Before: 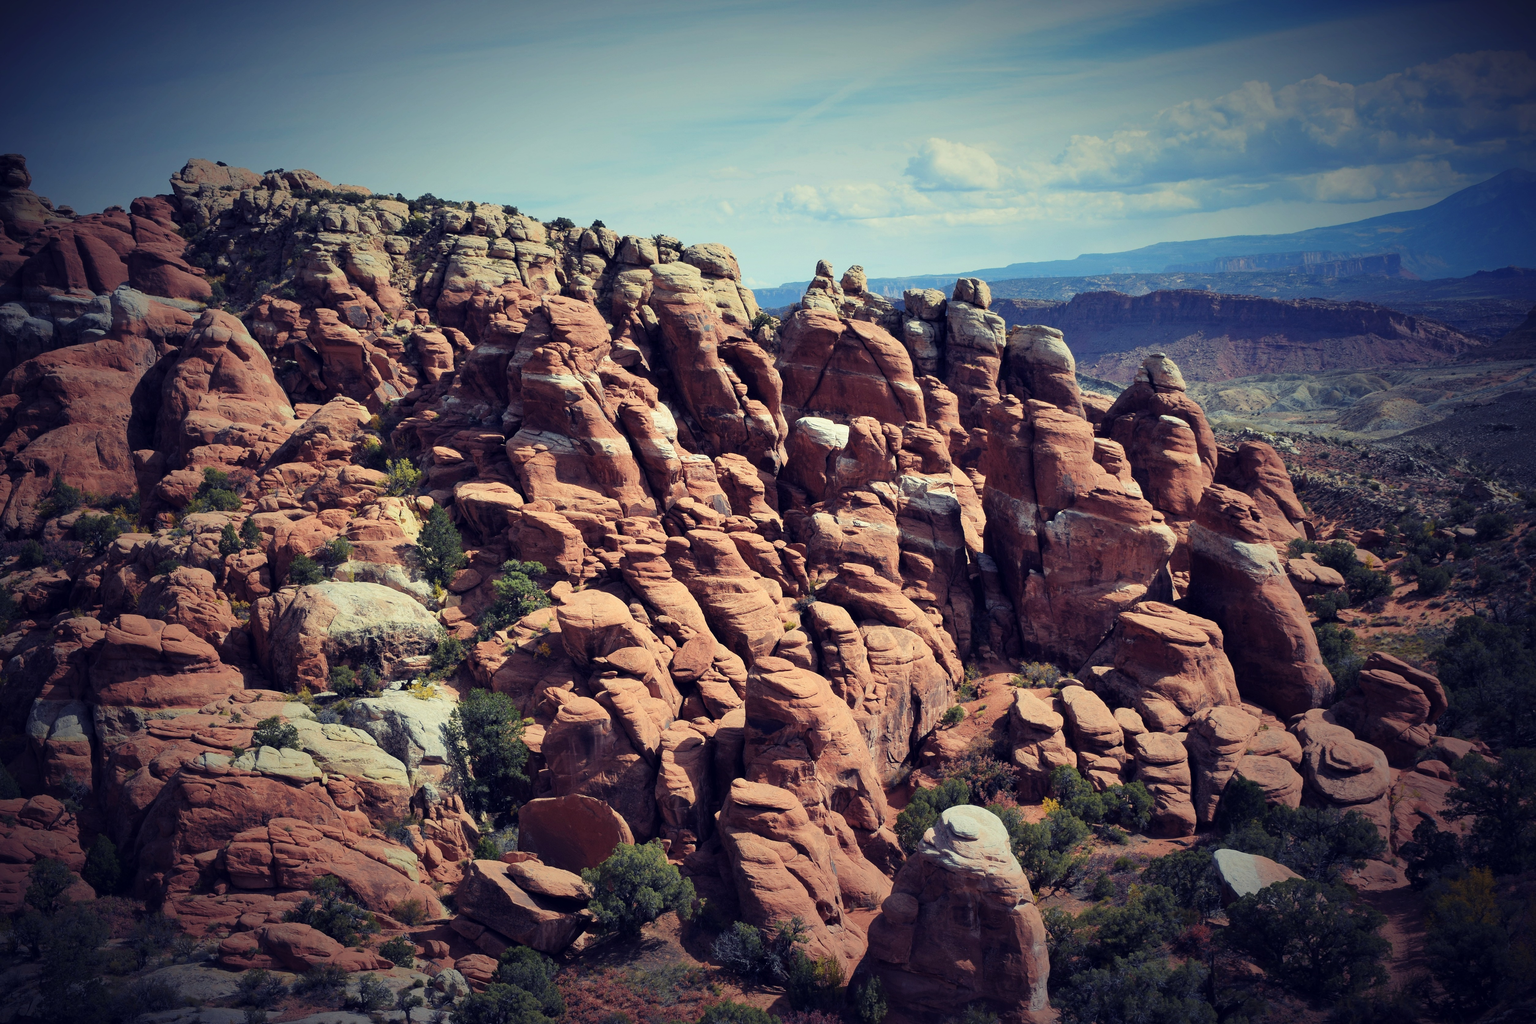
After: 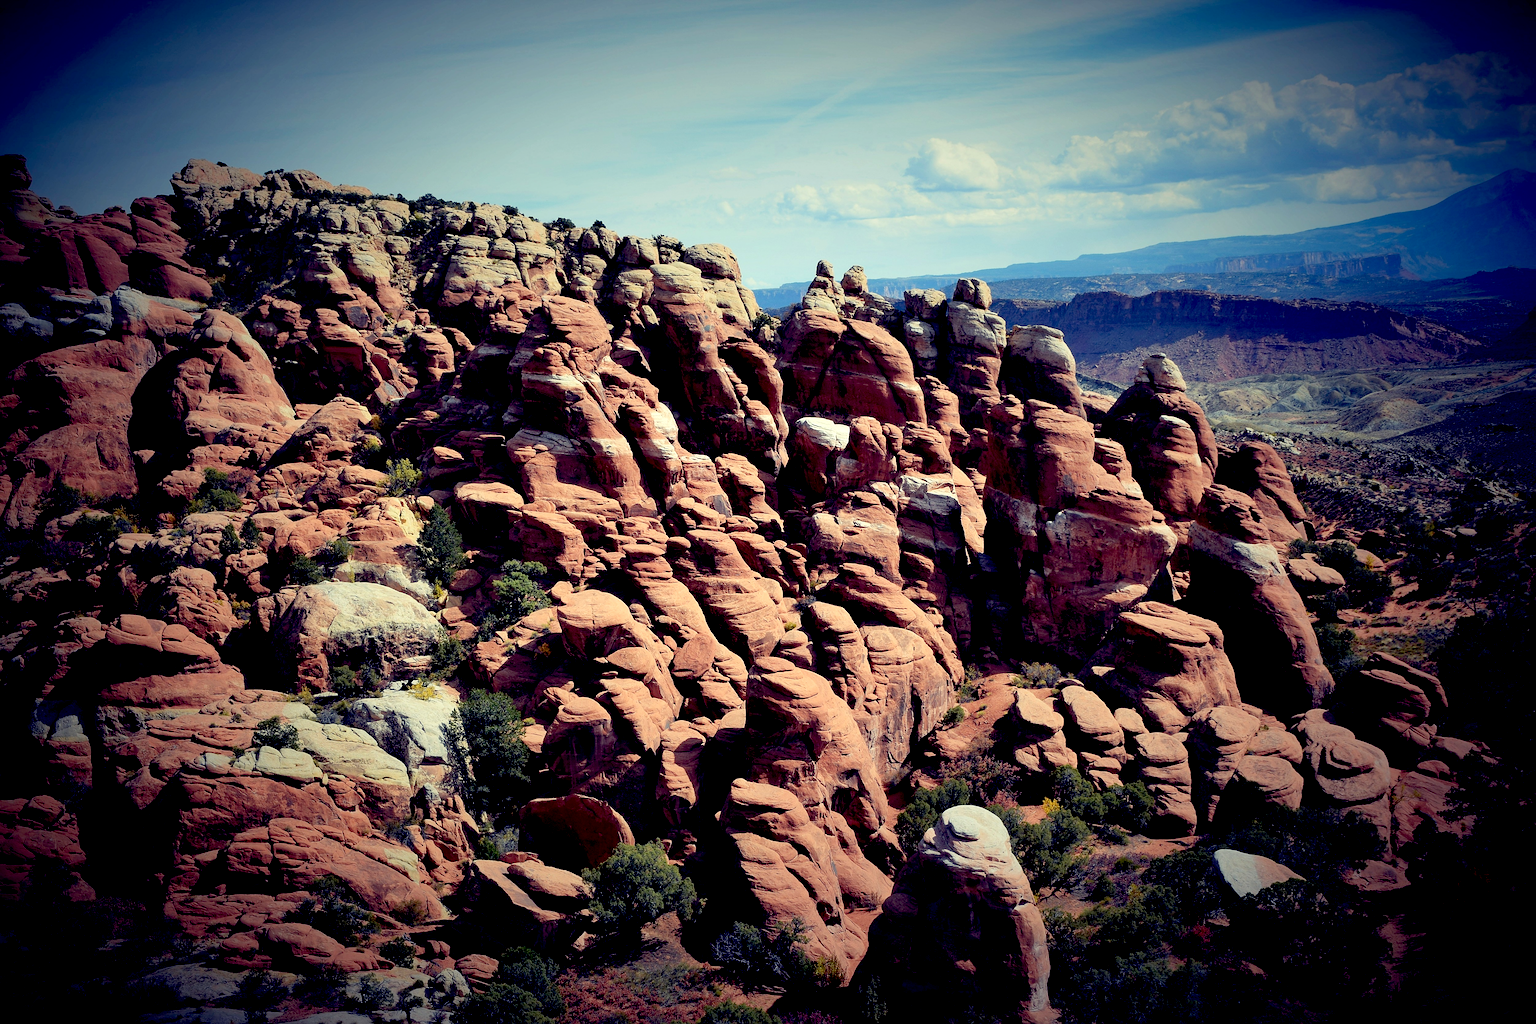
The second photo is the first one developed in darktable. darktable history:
exposure: black level correction 0.025, exposure 0.182 EV, compensate highlight preservation false
sharpen: radius 1.864, amount 0.398, threshold 1.271
